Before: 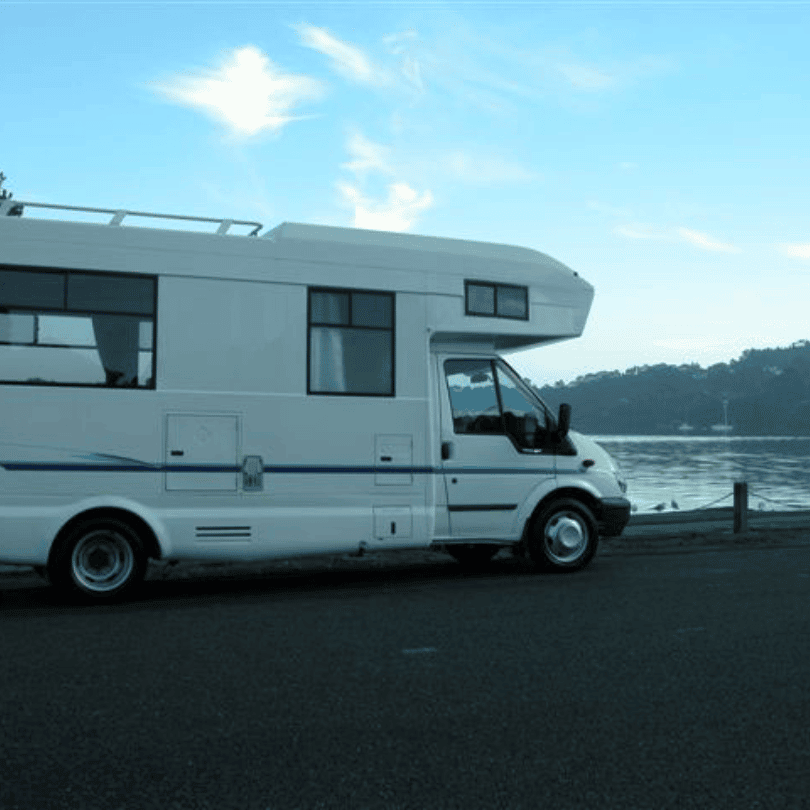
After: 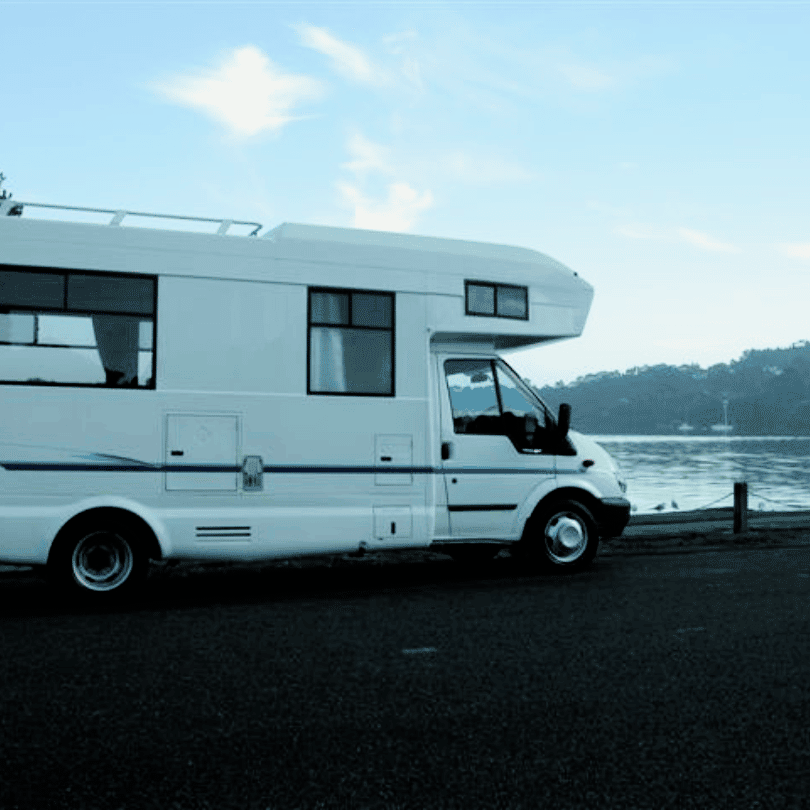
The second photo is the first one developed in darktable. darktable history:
filmic rgb: black relative exposure -5 EV, hardness 2.88, contrast 1.3, highlights saturation mix -10%
exposure: exposure 0.648 EV, compensate highlight preservation false
